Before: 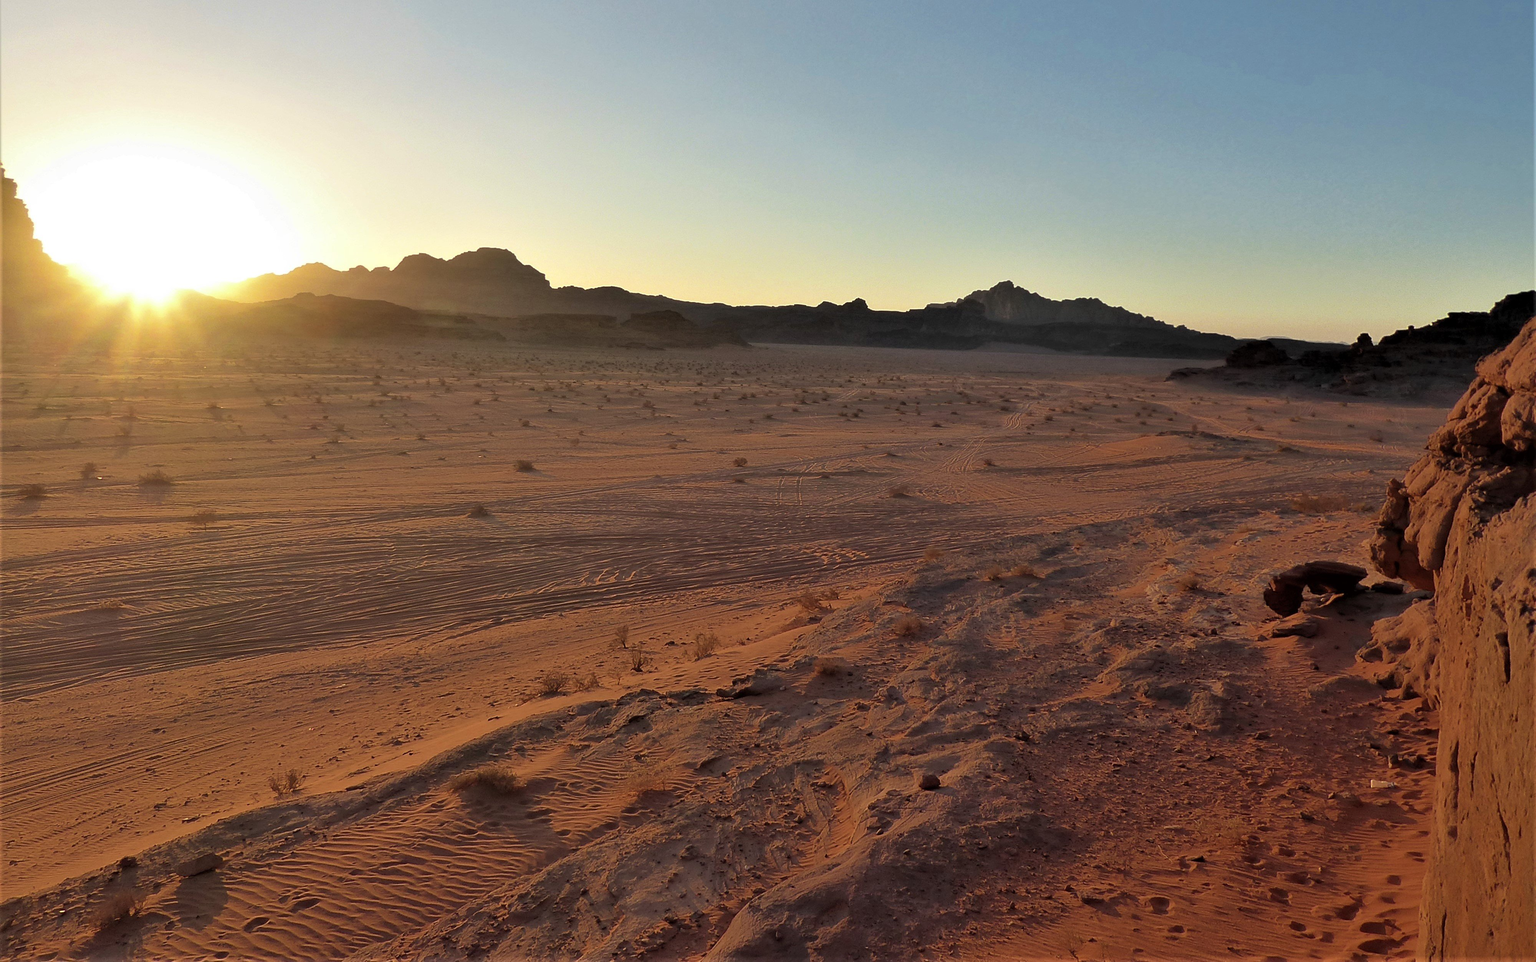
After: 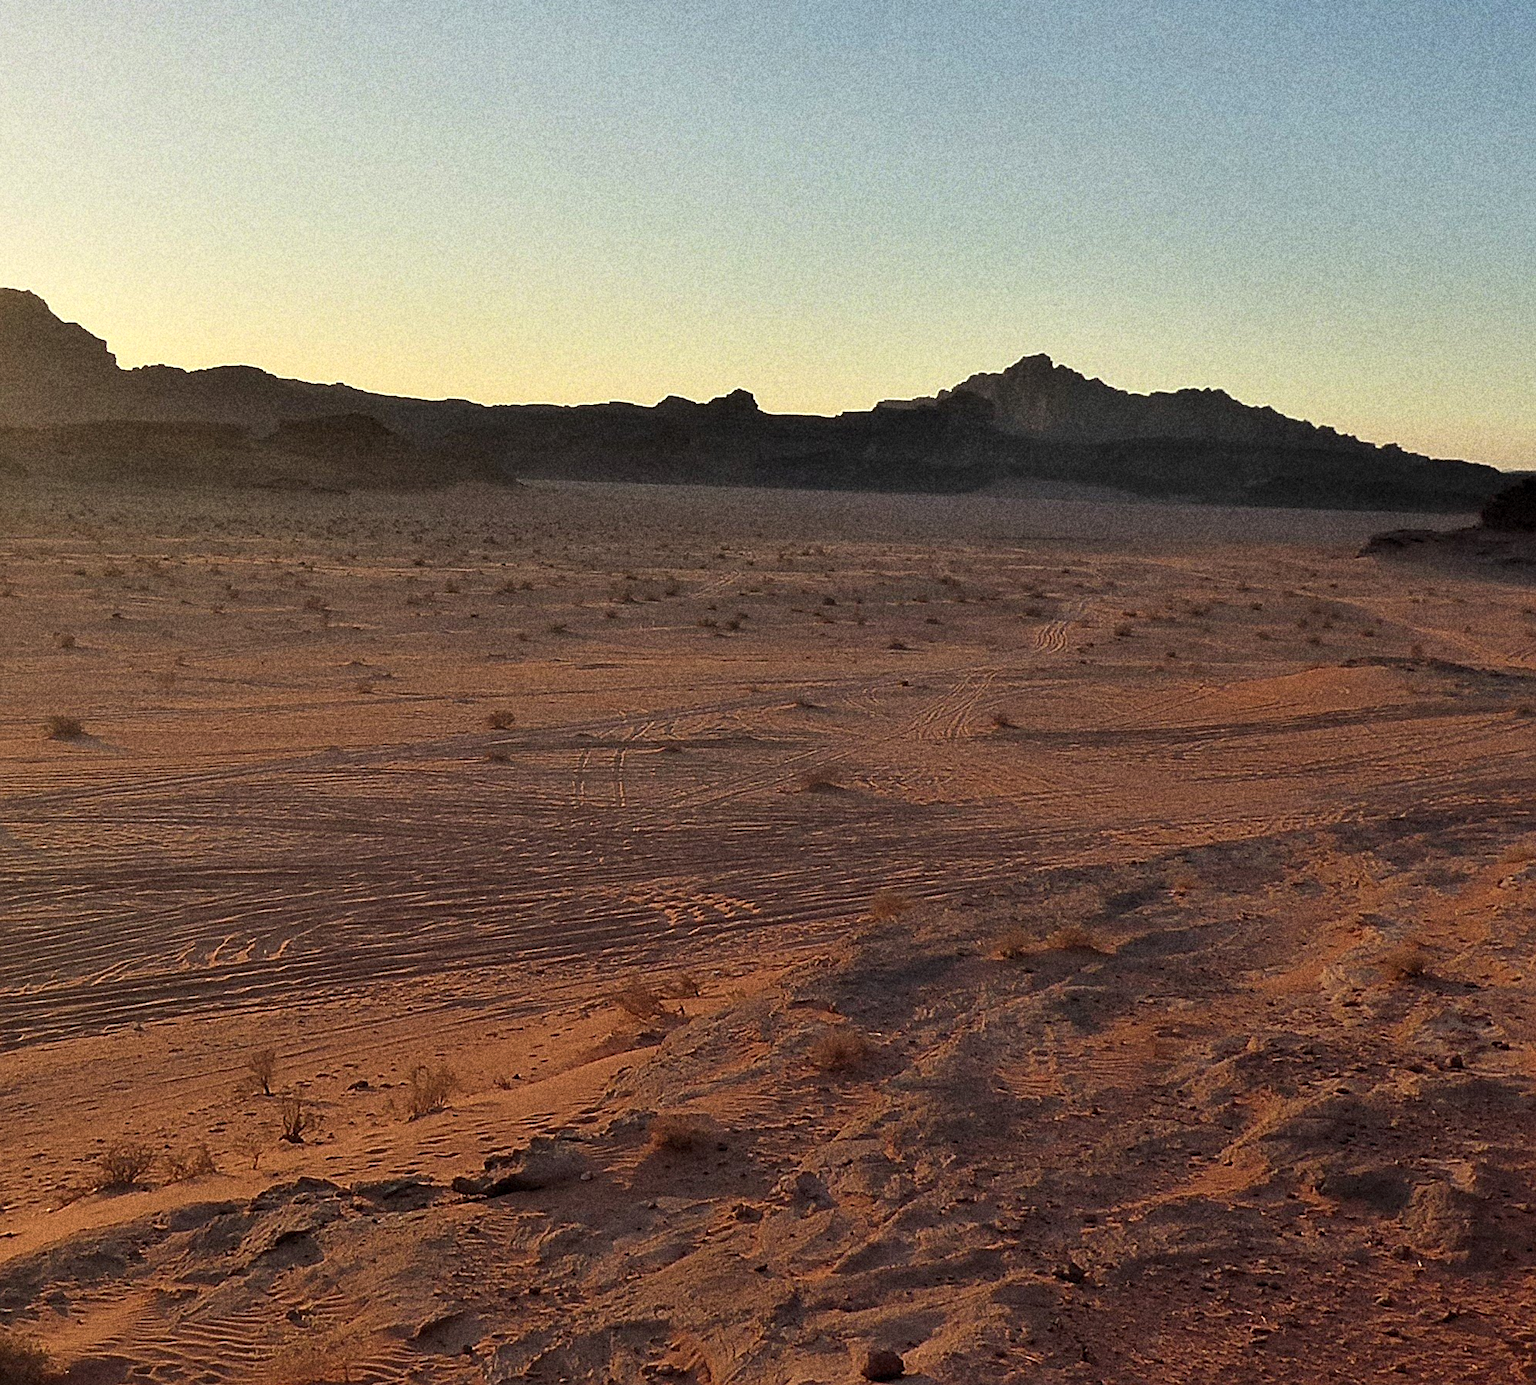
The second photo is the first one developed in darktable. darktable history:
contrast brightness saturation: contrast 0.1, brightness 0.02, saturation 0.02
crop: left 32.075%, top 10.976%, right 18.355%, bottom 17.596%
sharpen: on, module defaults
grain: coarseness 14.49 ISO, strength 48.04%, mid-tones bias 35%
